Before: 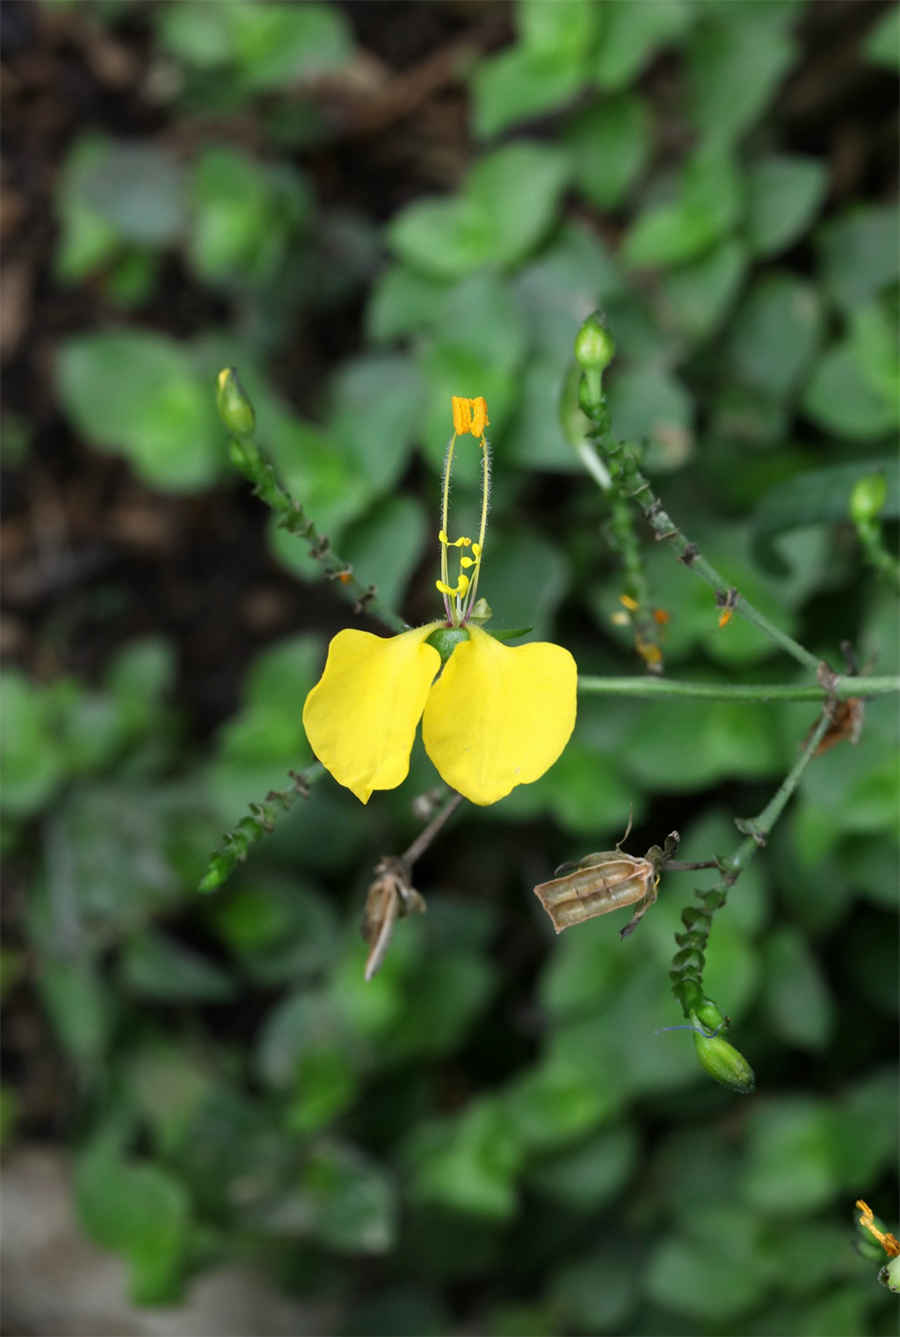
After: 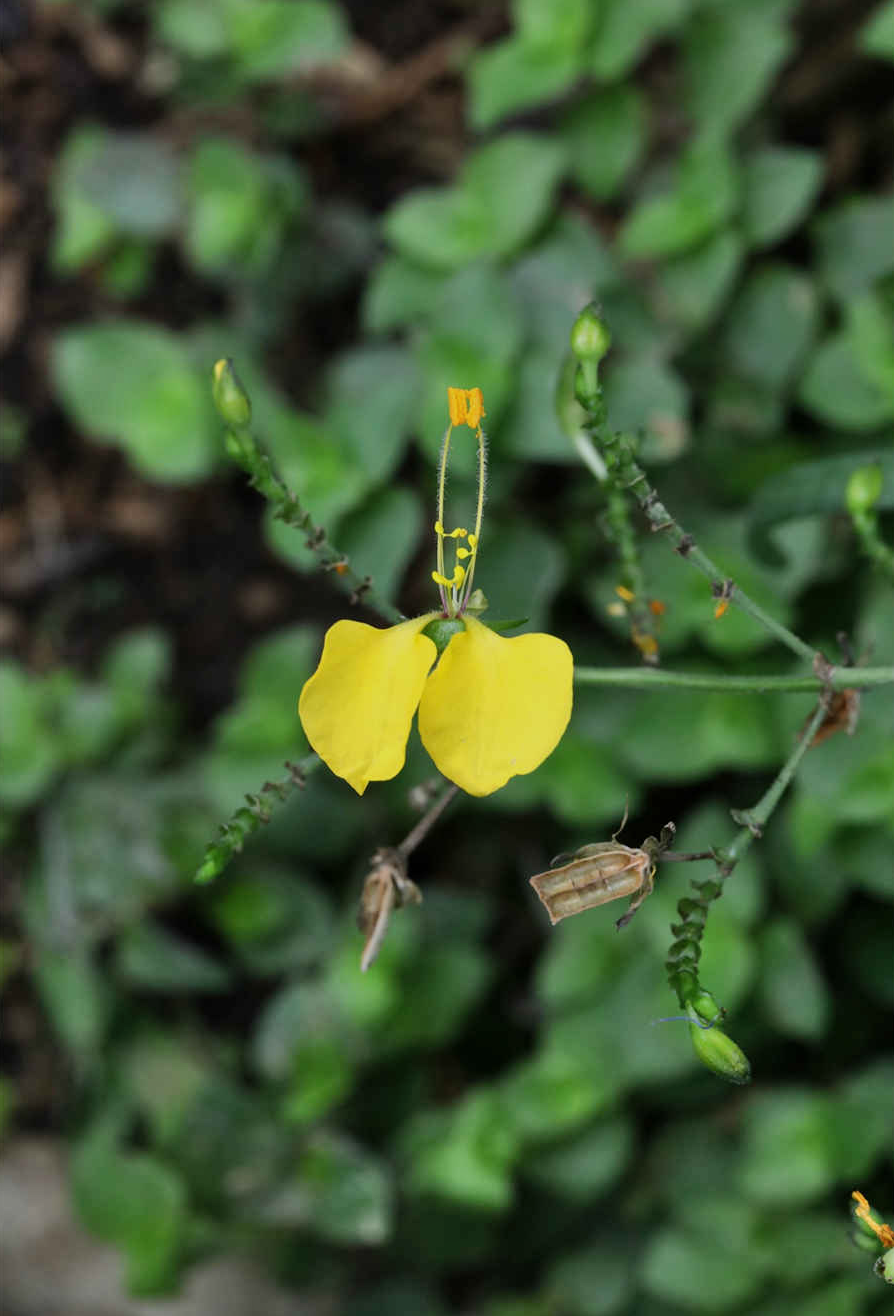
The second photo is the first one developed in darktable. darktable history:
shadows and highlights: low approximation 0.01, soften with gaussian
crop: left 0.446%, top 0.739%, right 0.156%, bottom 0.566%
exposure: exposure -0.401 EV, compensate highlight preservation false
